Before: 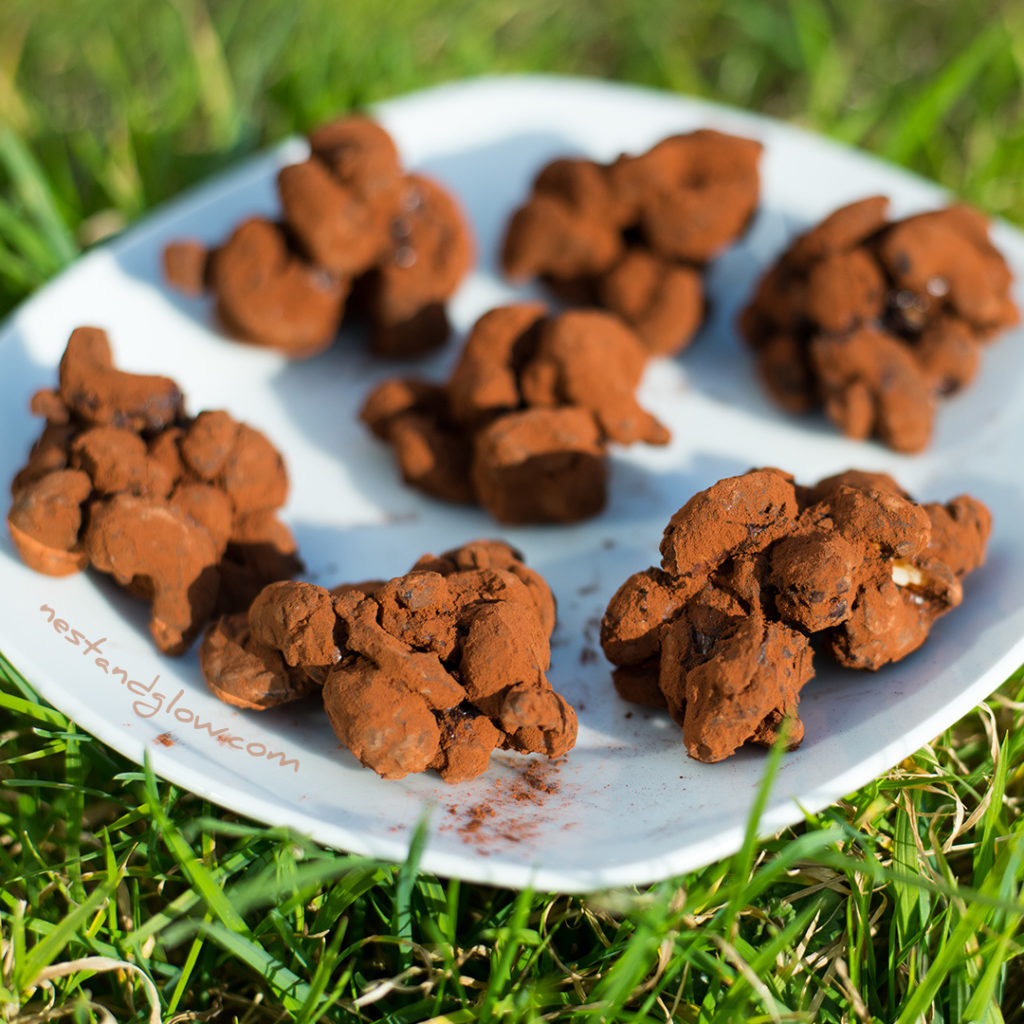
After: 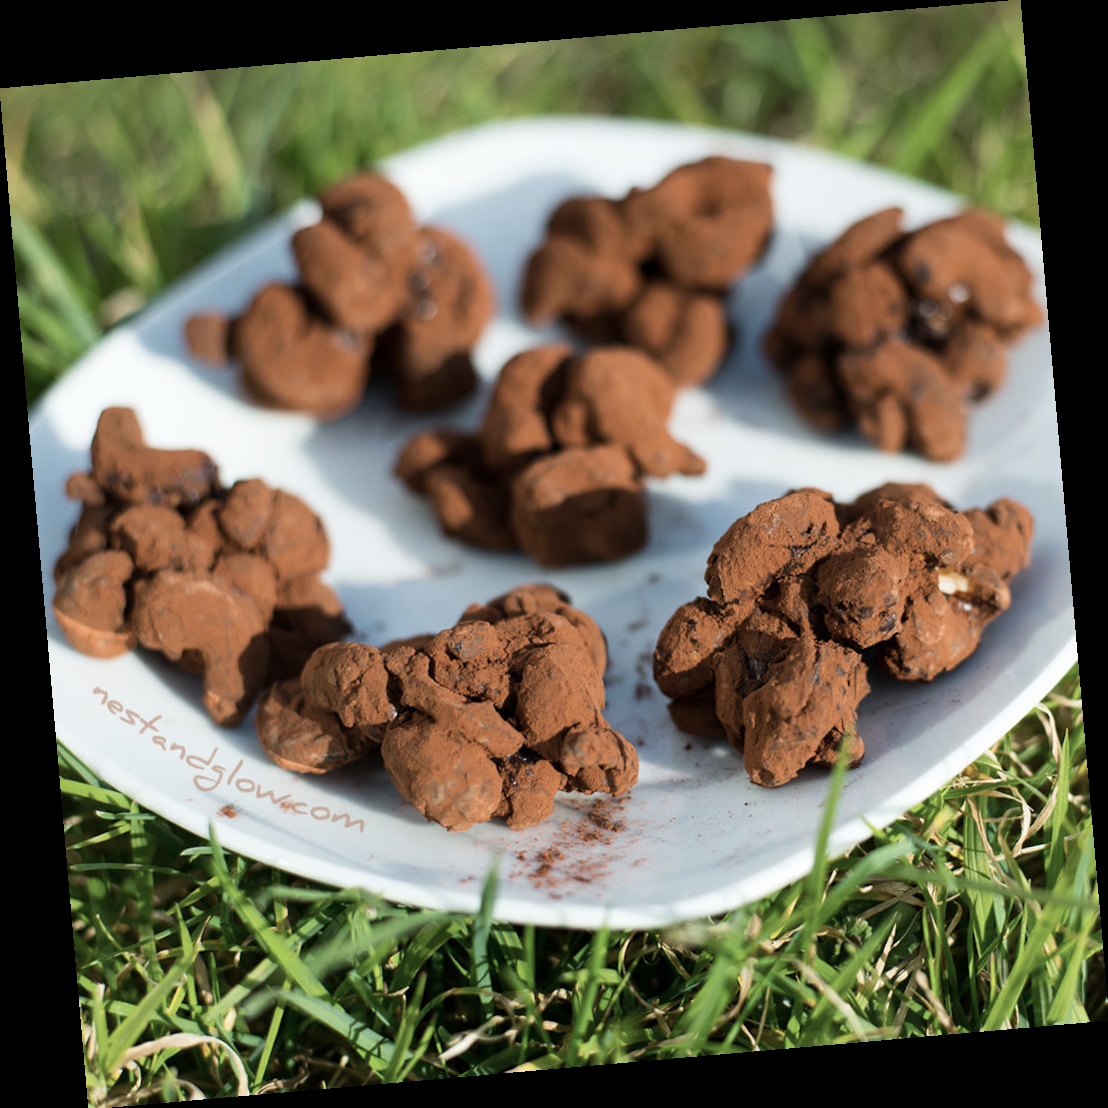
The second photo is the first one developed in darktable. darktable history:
rotate and perspective: rotation -4.98°, automatic cropping off
contrast brightness saturation: contrast 0.1, saturation -0.3
